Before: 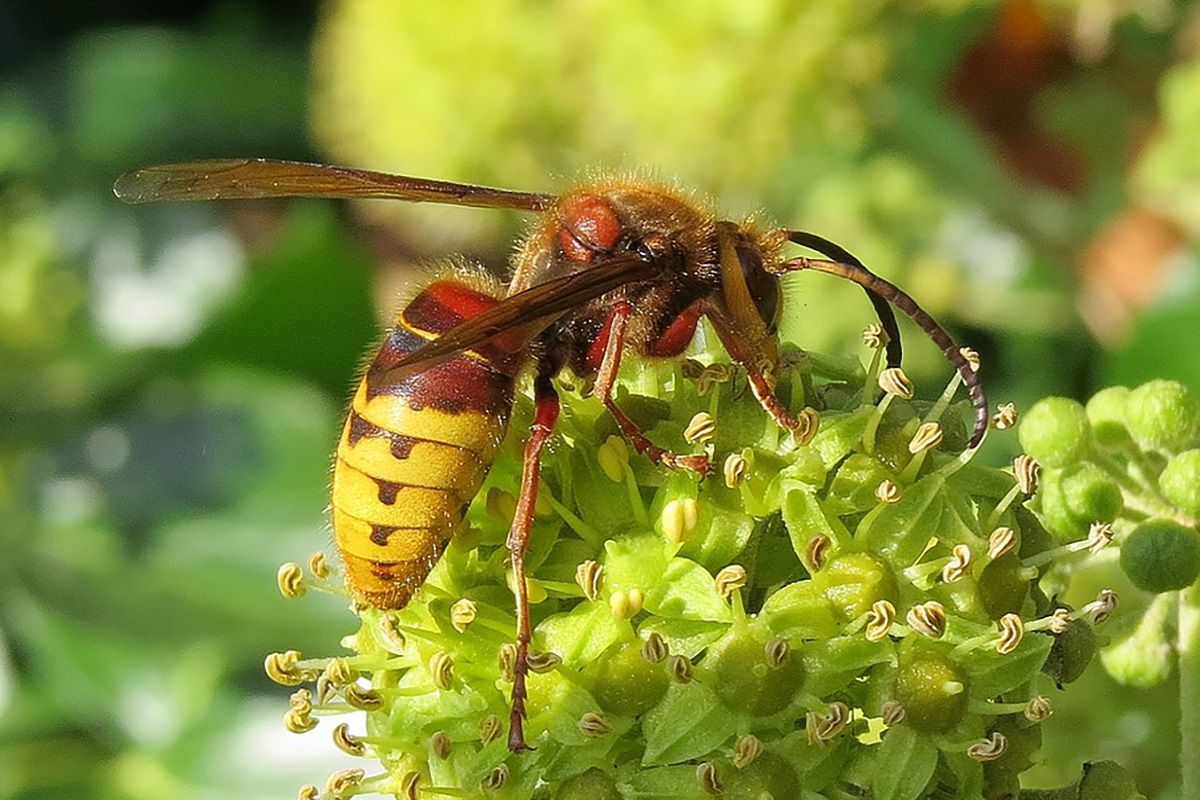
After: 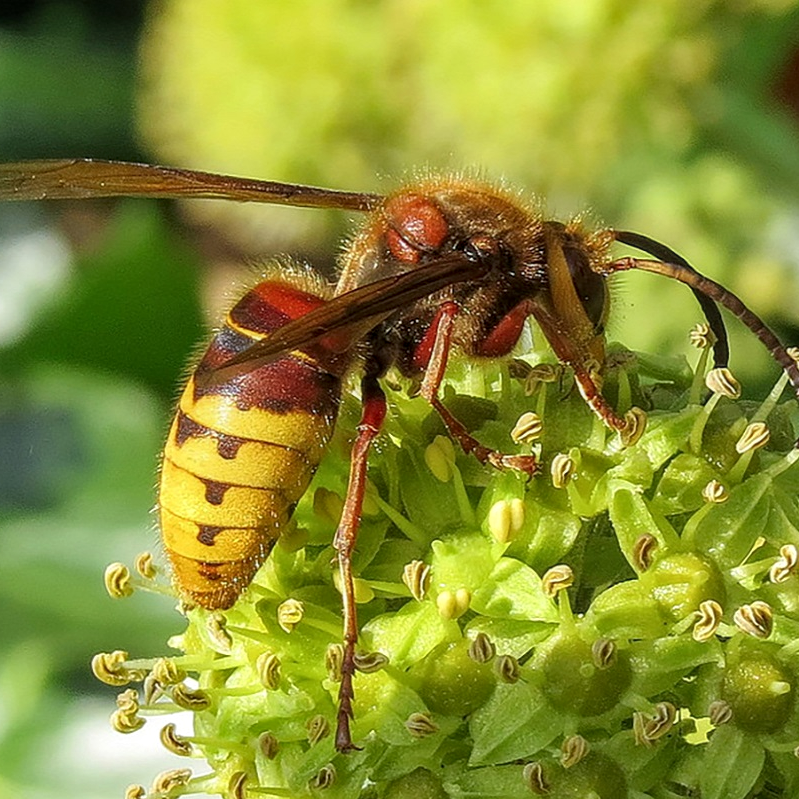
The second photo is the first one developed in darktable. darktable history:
local contrast: on, module defaults
exposure: exposure -0.072 EV, compensate highlight preservation false
crop and rotate: left 14.436%, right 18.898%
